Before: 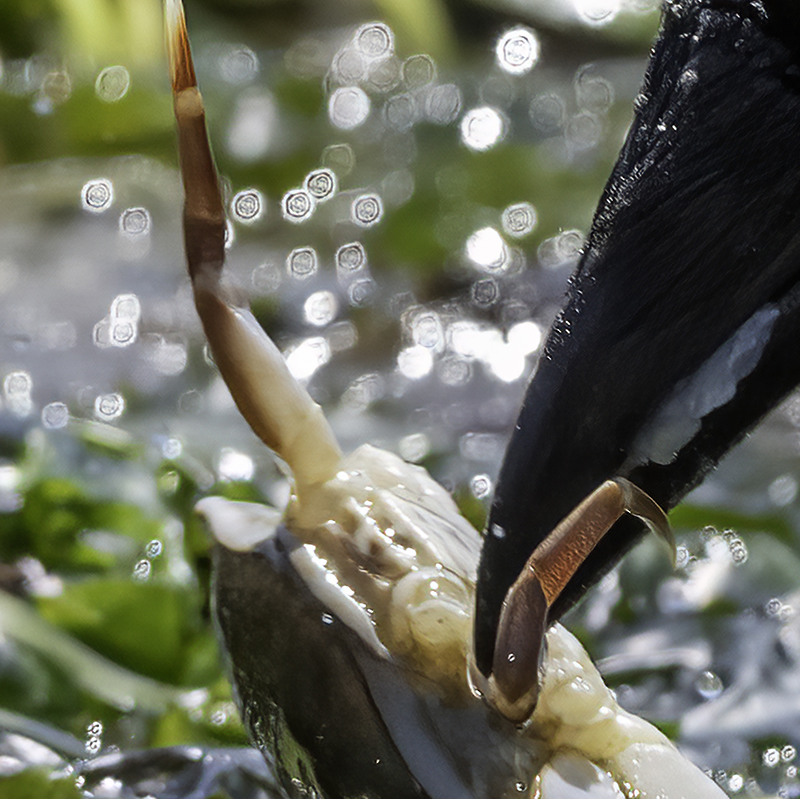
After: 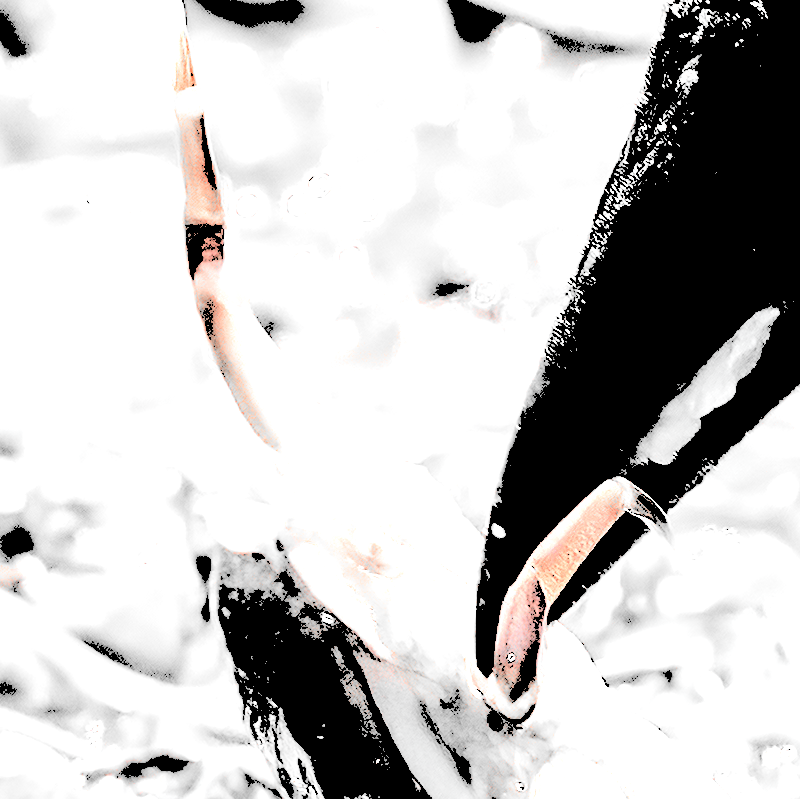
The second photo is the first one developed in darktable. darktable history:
color zones: curves: ch1 [(0, 0.006) (0.094, 0.285) (0.171, 0.001) (0.429, 0.001) (0.571, 0.003) (0.714, 0.004) (0.857, 0.004) (1, 0.006)]
levels: levels [0.246, 0.256, 0.506]
